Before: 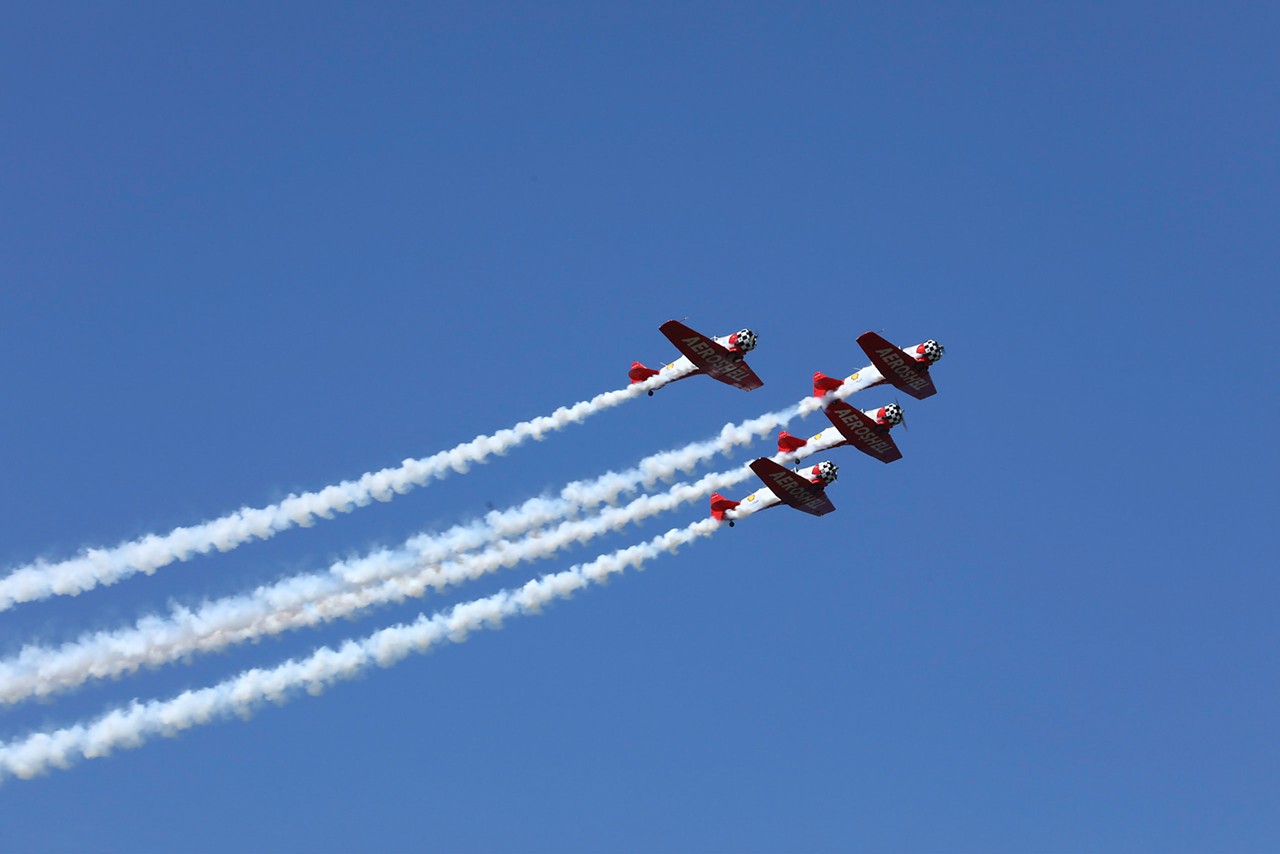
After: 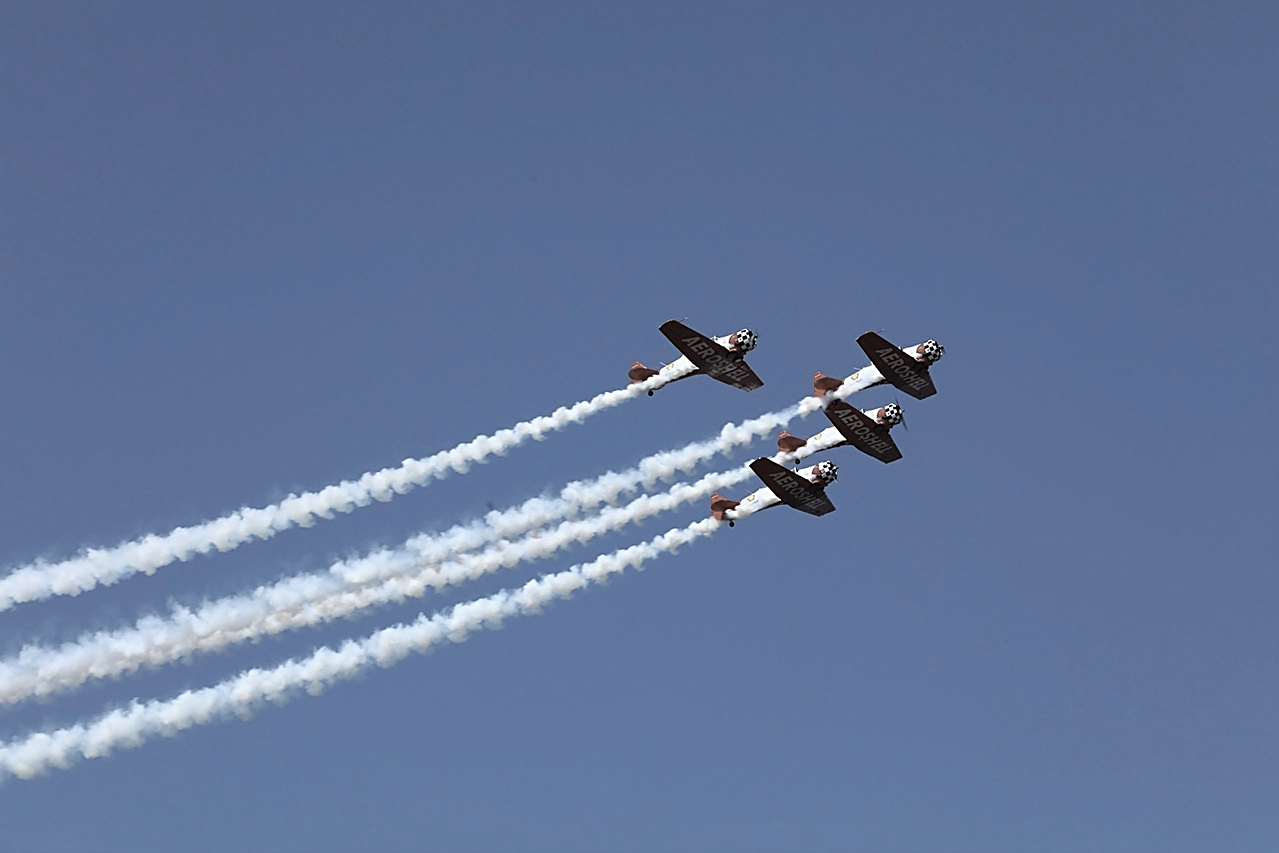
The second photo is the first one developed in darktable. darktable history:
color zones: curves: ch1 [(0.238, 0.163) (0.476, 0.2) (0.733, 0.322) (0.848, 0.134)]
sharpen: on, module defaults
